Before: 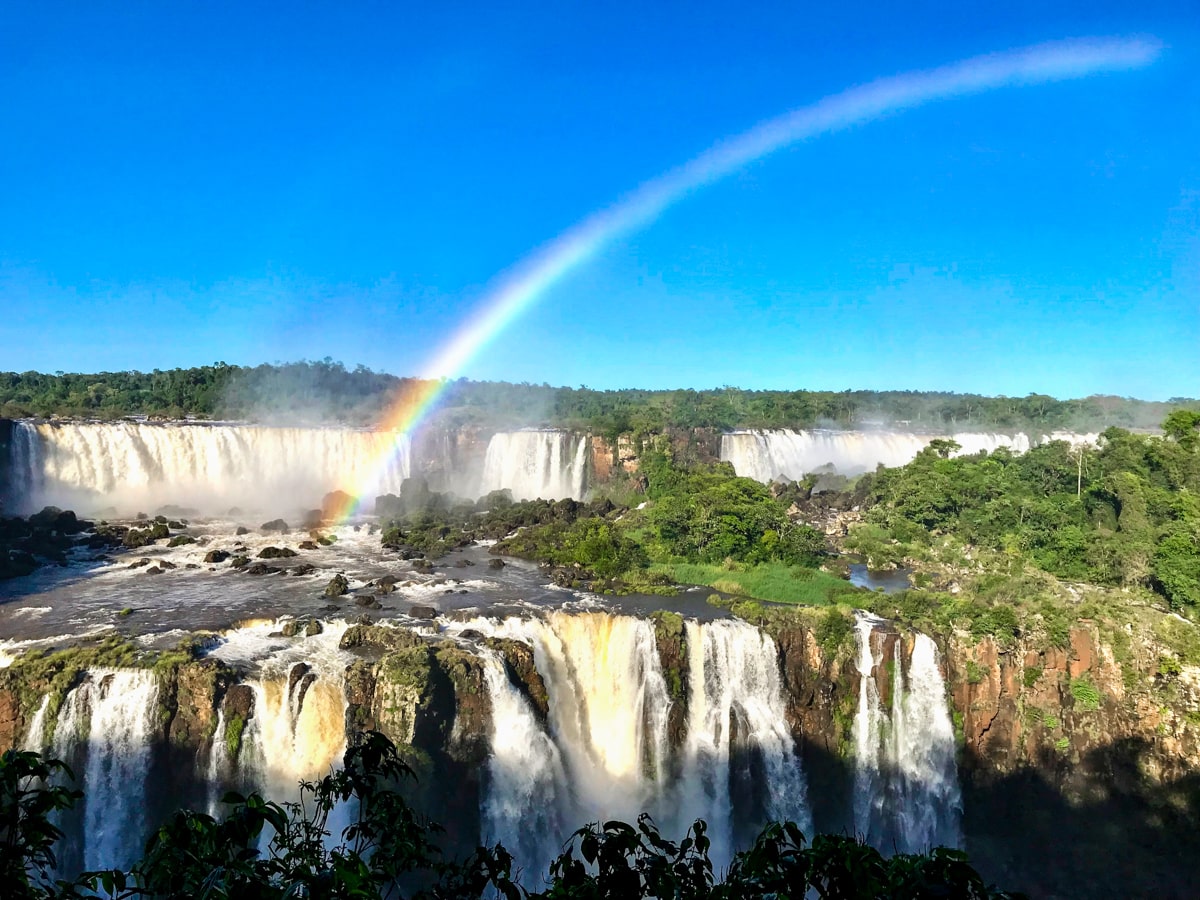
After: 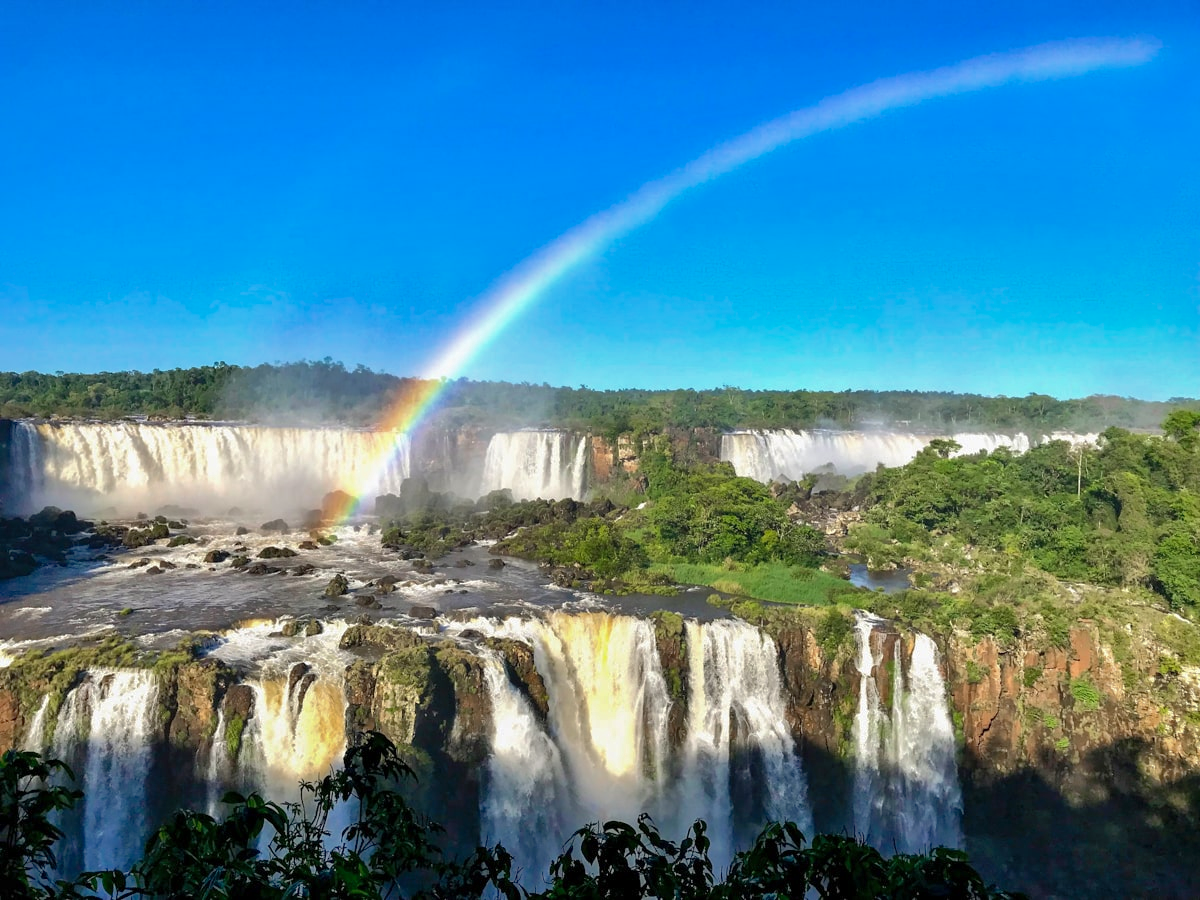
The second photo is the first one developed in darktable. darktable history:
shadows and highlights: highlights -59.68
